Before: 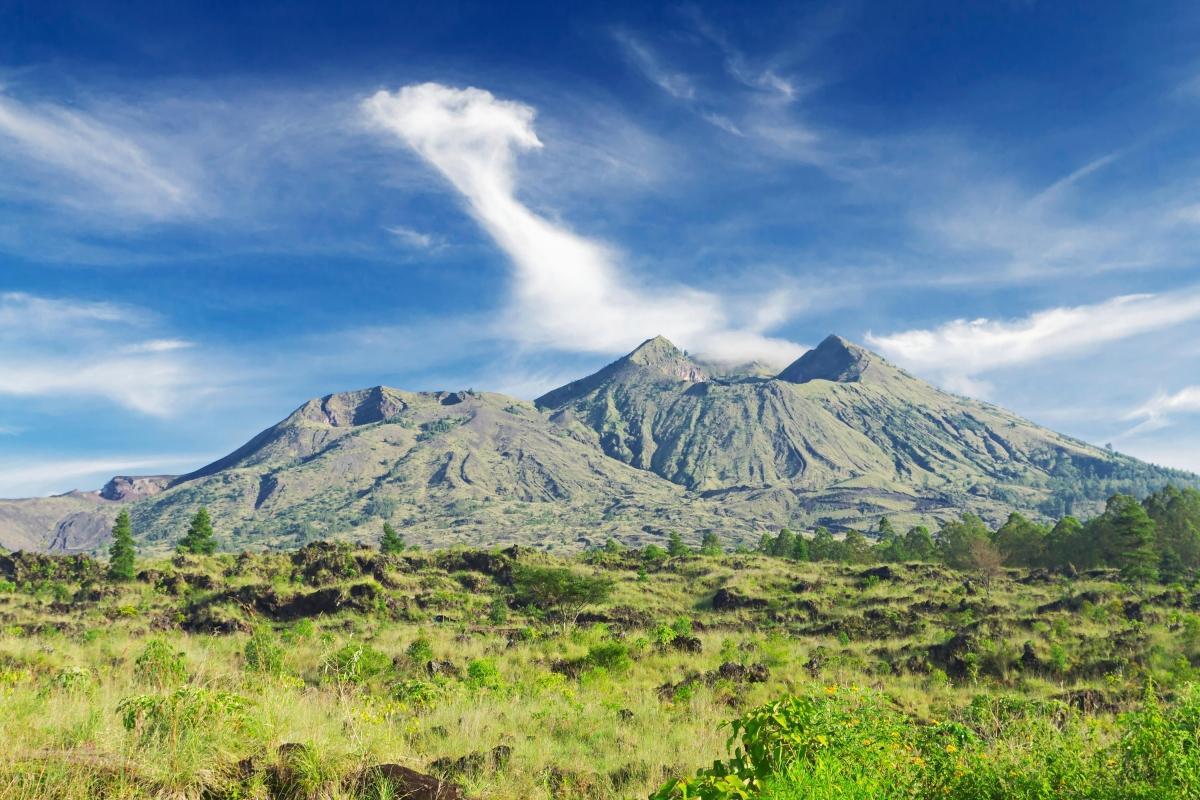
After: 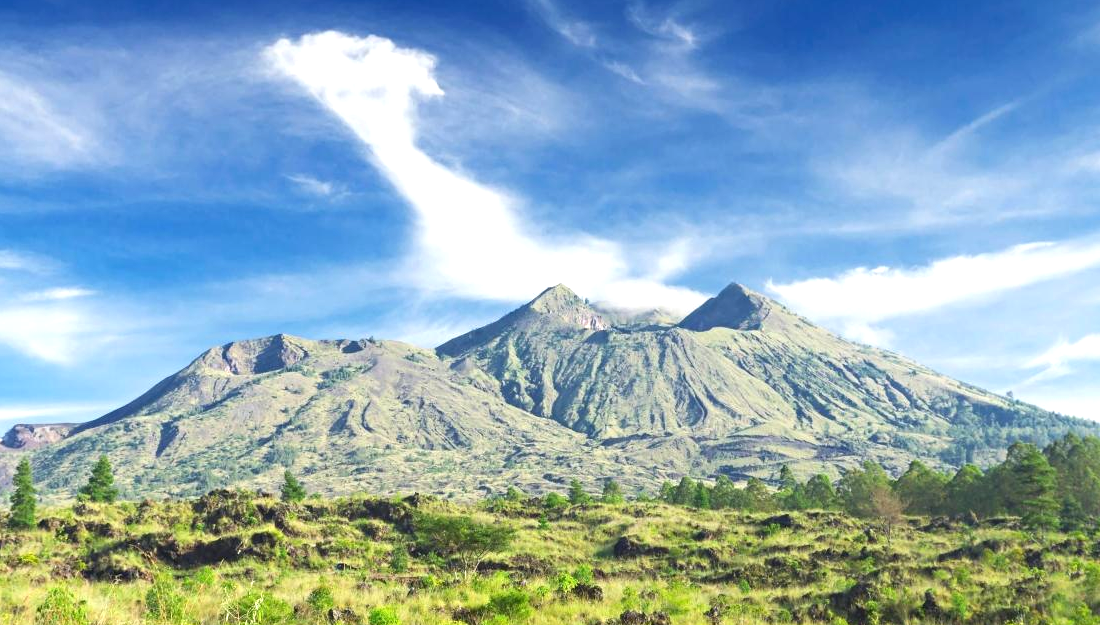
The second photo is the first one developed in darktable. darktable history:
exposure: exposure 0.569 EV, compensate highlight preservation false
crop: left 8.273%, top 6.549%, bottom 15.23%
